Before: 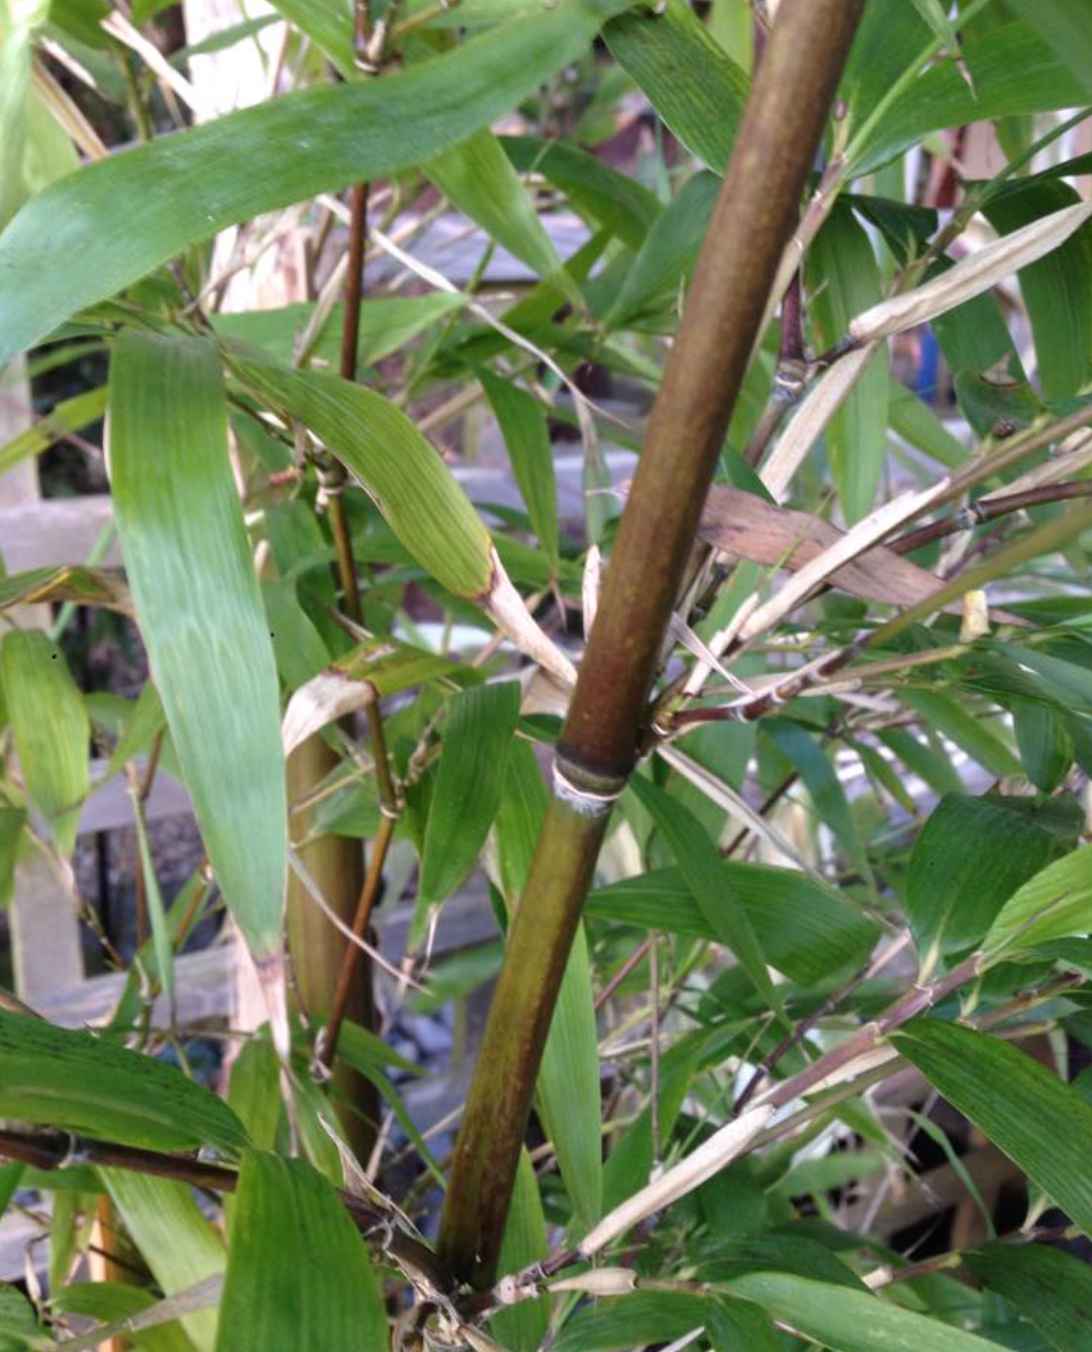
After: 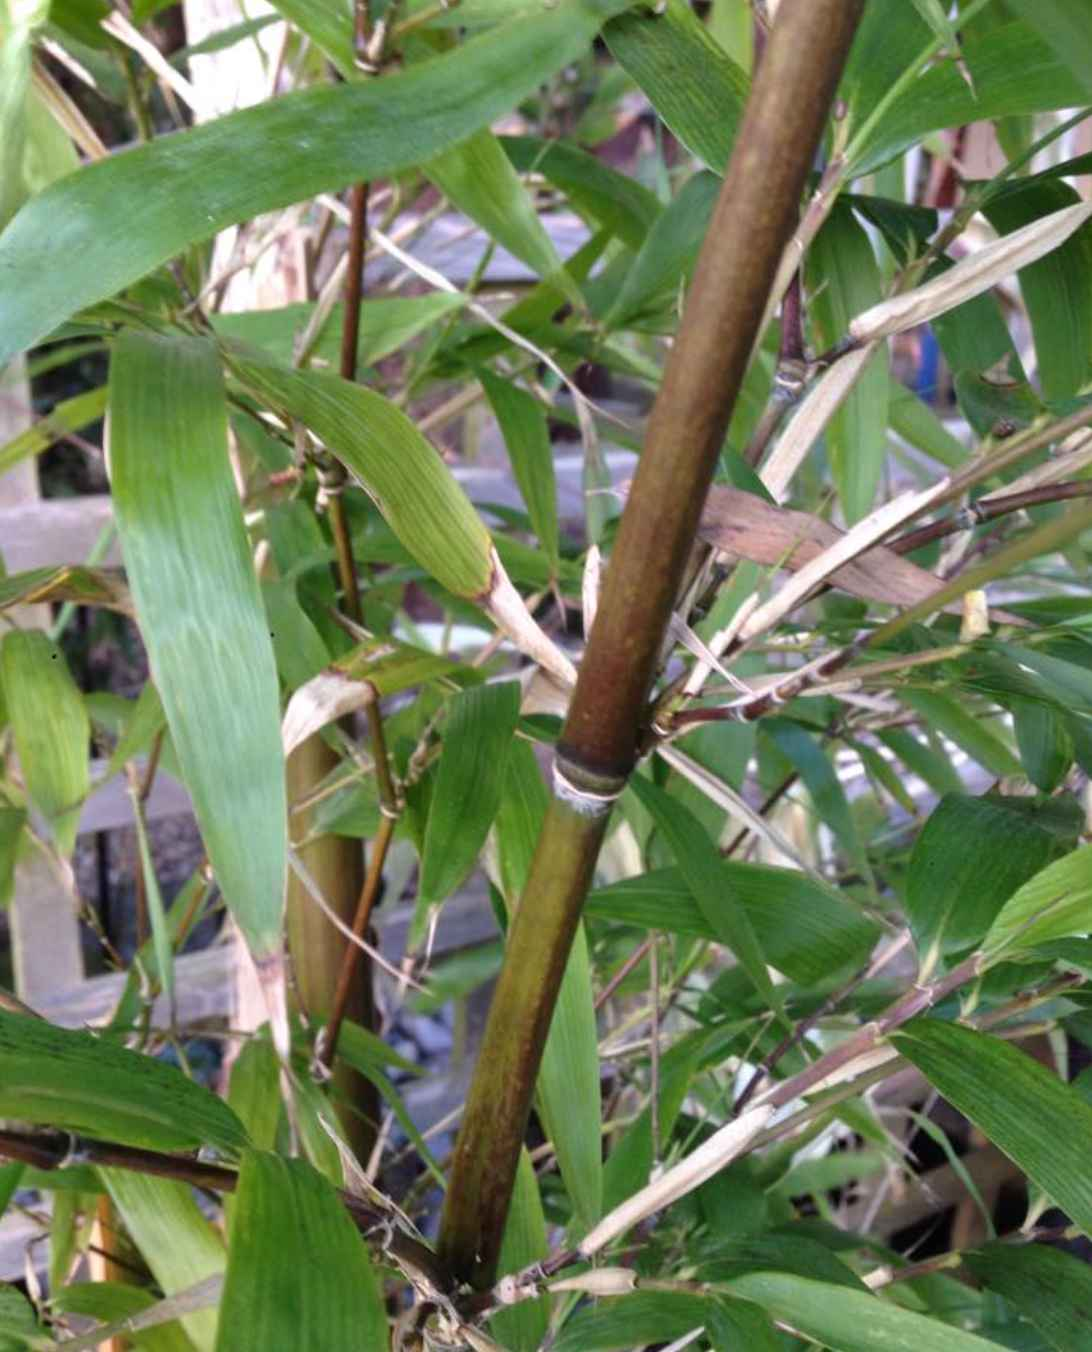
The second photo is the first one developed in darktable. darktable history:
shadows and highlights: shadows 60.01, soften with gaussian
